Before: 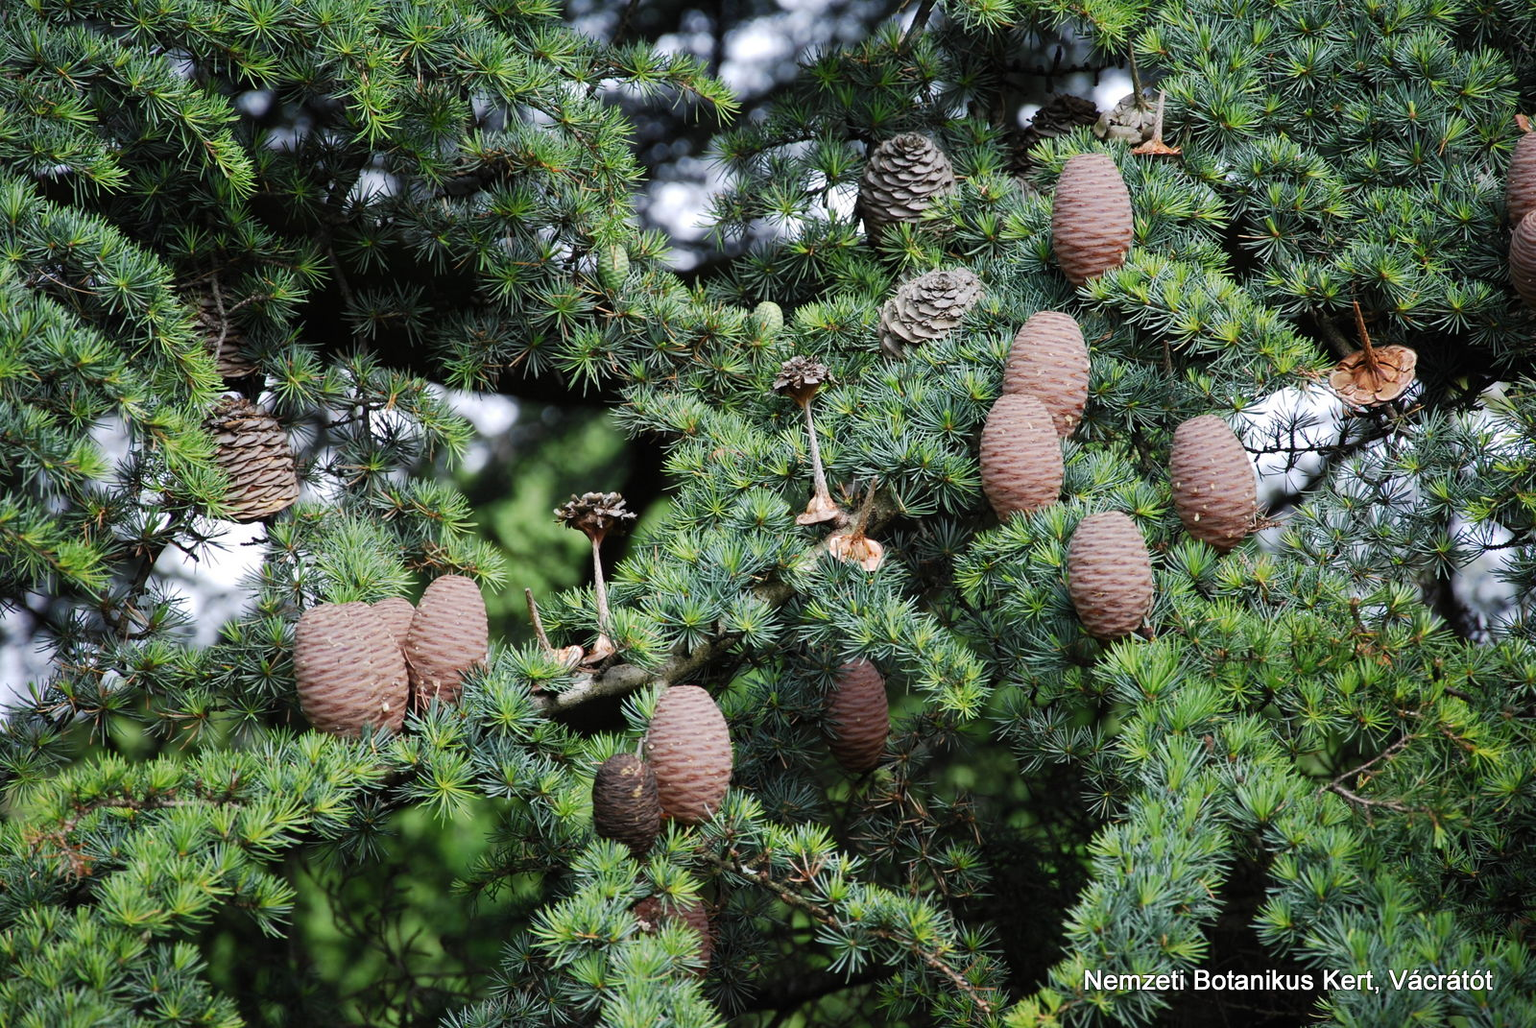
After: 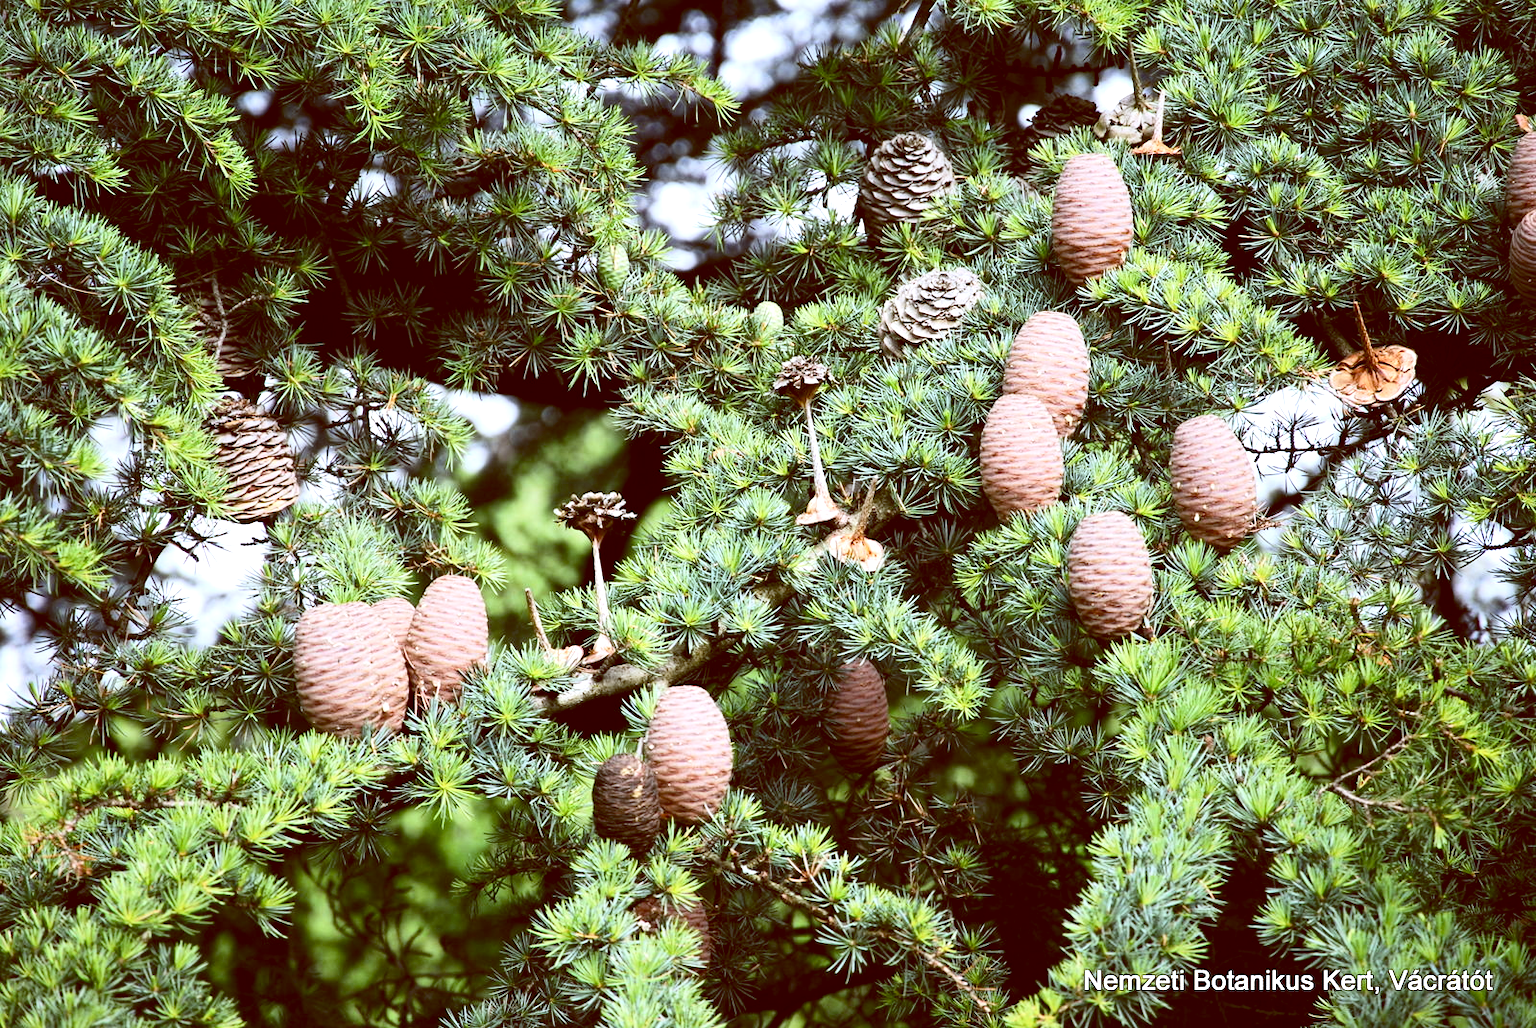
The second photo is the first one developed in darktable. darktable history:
exposure: exposure 0.785 EV, compensate highlight preservation false
contrast brightness saturation: contrast 0.22
color balance: lift [1, 1.011, 0.999, 0.989], gamma [1.109, 1.045, 1.039, 0.955], gain [0.917, 0.936, 0.952, 1.064], contrast 2.32%, contrast fulcrum 19%, output saturation 101%
